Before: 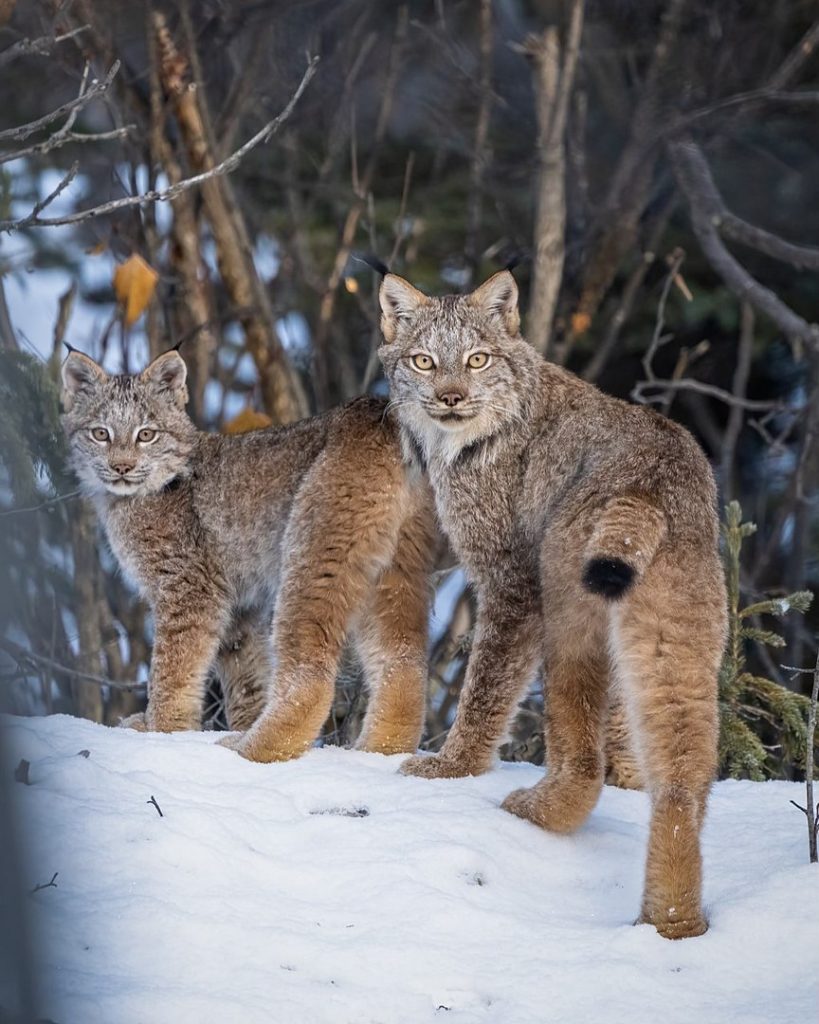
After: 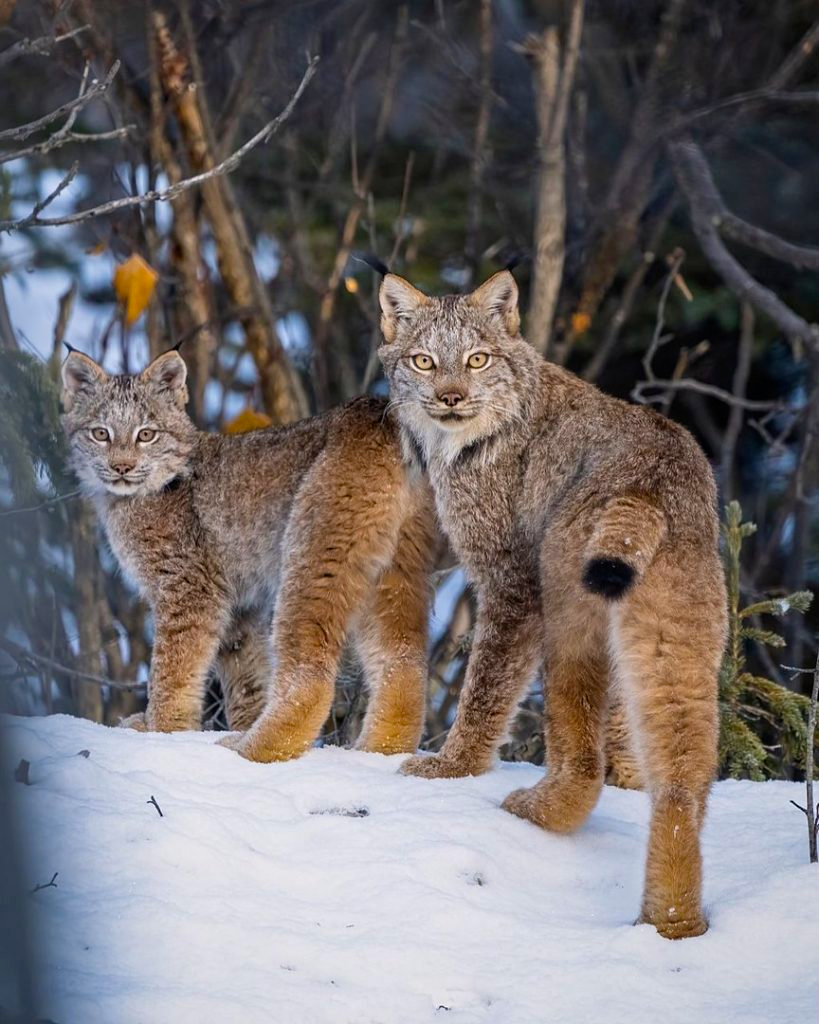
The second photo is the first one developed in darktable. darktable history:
color balance rgb: highlights gain › luminance 0.439%, highlights gain › chroma 0.446%, highlights gain › hue 42.47°, perceptual saturation grading › global saturation 29.889%
tone curve: curves: ch0 [(0, 0) (0.059, 0.027) (0.162, 0.125) (0.304, 0.279) (0.547, 0.532) (0.828, 0.815) (1, 0.983)]; ch1 [(0, 0) (0.23, 0.166) (0.34, 0.308) (0.371, 0.337) (0.429, 0.411) (0.477, 0.462) (0.499, 0.498) (0.529, 0.537) (0.559, 0.582) (0.743, 0.798) (1, 1)]; ch2 [(0, 0) (0.431, 0.414) (0.498, 0.503) (0.524, 0.528) (0.568, 0.546) (0.6, 0.597) (0.634, 0.645) (0.728, 0.742) (1, 1)], preserve colors none
